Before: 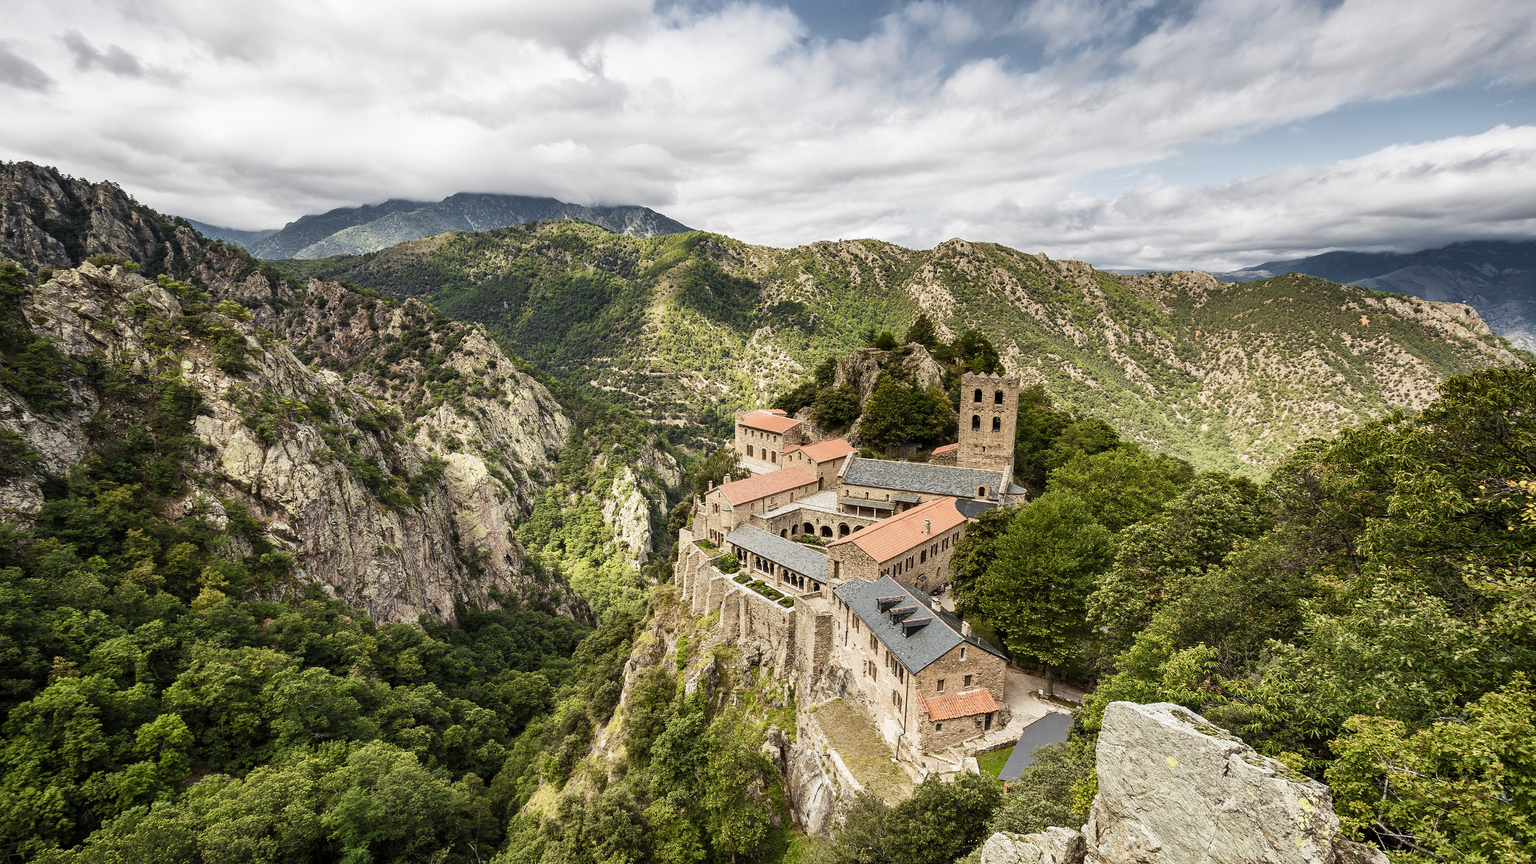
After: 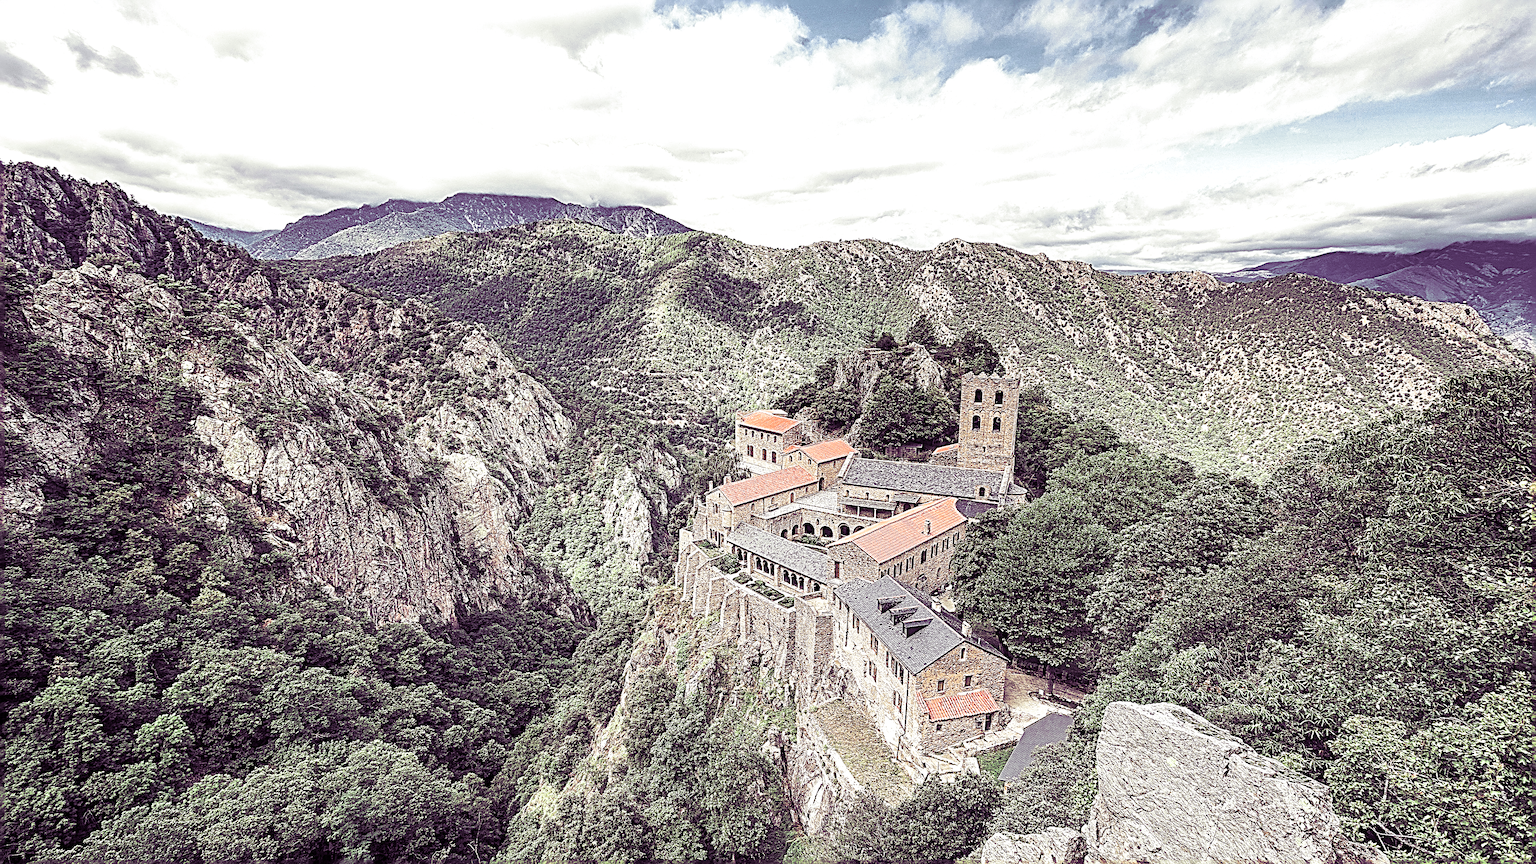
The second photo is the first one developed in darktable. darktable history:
local contrast: detail 130%
split-toning: shadows › hue 277.2°, shadows › saturation 0.74
exposure: exposure 0.6 EV, compensate highlight preservation false
sharpen: radius 4.001, amount 2
color zones: curves: ch0 [(0, 0.466) (0.128, 0.466) (0.25, 0.5) (0.375, 0.456) (0.5, 0.5) (0.625, 0.5) (0.737, 0.652) (0.875, 0.5)]; ch1 [(0, 0.603) (0.125, 0.618) (0.261, 0.348) (0.372, 0.353) (0.497, 0.363) (0.611, 0.45) (0.731, 0.427) (0.875, 0.518) (0.998, 0.652)]; ch2 [(0, 0.559) (0.125, 0.451) (0.253, 0.564) (0.37, 0.578) (0.5, 0.466) (0.625, 0.471) (0.731, 0.471) (0.88, 0.485)]
